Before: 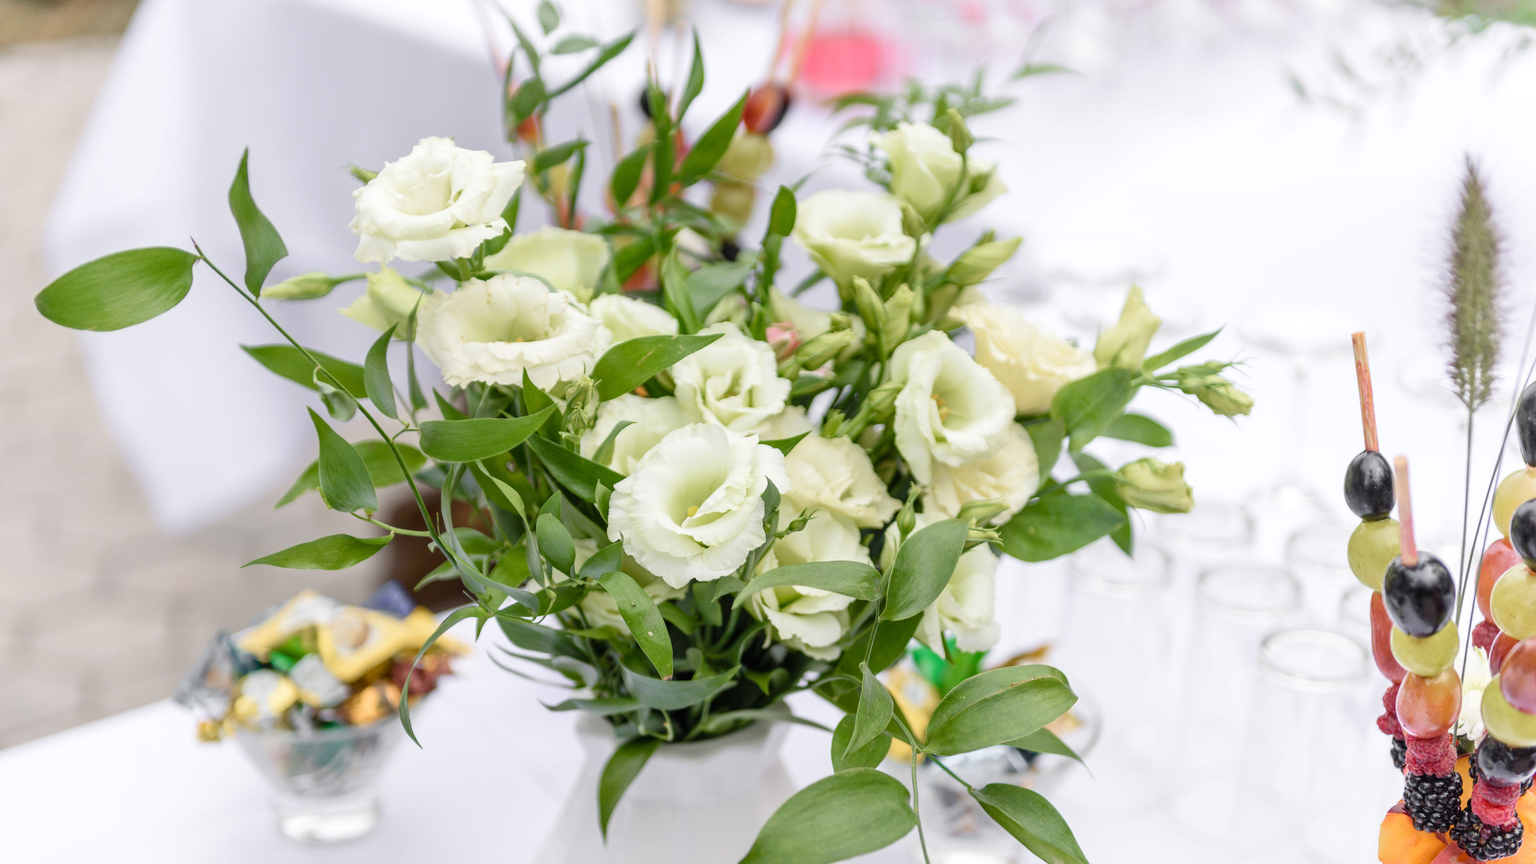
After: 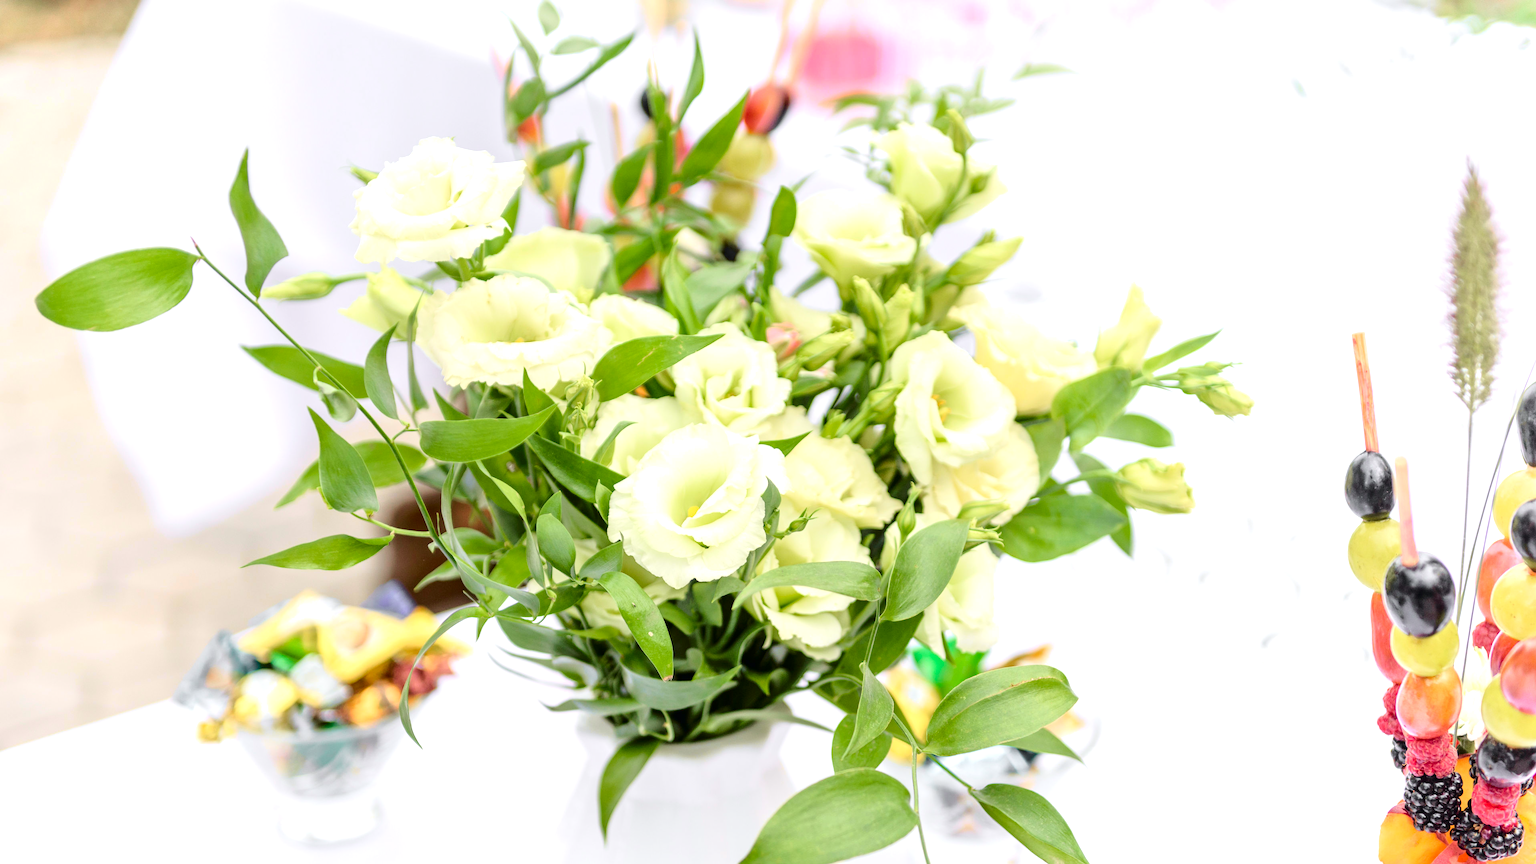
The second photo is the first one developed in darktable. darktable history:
exposure: black level correction 0, exposure 0.7 EV, compensate exposure bias true, compensate highlight preservation false
tone curve: curves: ch0 [(0, 0) (0.058, 0.027) (0.214, 0.183) (0.295, 0.288) (0.48, 0.541) (0.658, 0.703) (0.741, 0.775) (0.844, 0.866) (0.986, 0.957)]; ch1 [(0, 0) (0.172, 0.123) (0.312, 0.296) (0.437, 0.429) (0.471, 0.469) (0.502, 0.5) (0.513, 0.515) (0.572, 0.603) (0.617, 0.653) (0.68, 0.724) (0.889, 0.924) (1, 1)]; ch2 [(0, 0) (0.411, 0.424) (0.489, 0.49) (0.502, 0.5) (0.512, 0.524) (0.549, 0.578) (0.604, 0.628) (0.709, 0.748) (1, 1)], color space Lab, independent channels, preserve colors none
